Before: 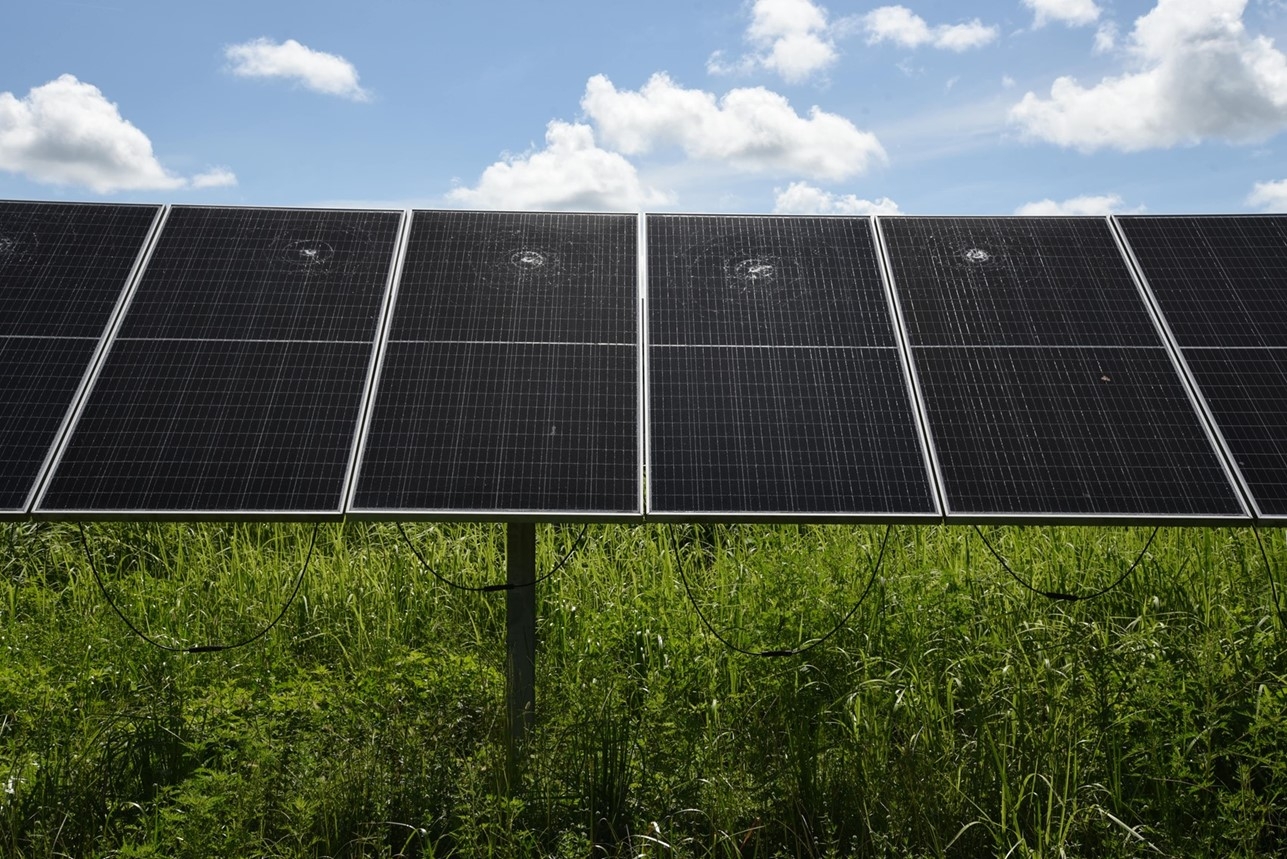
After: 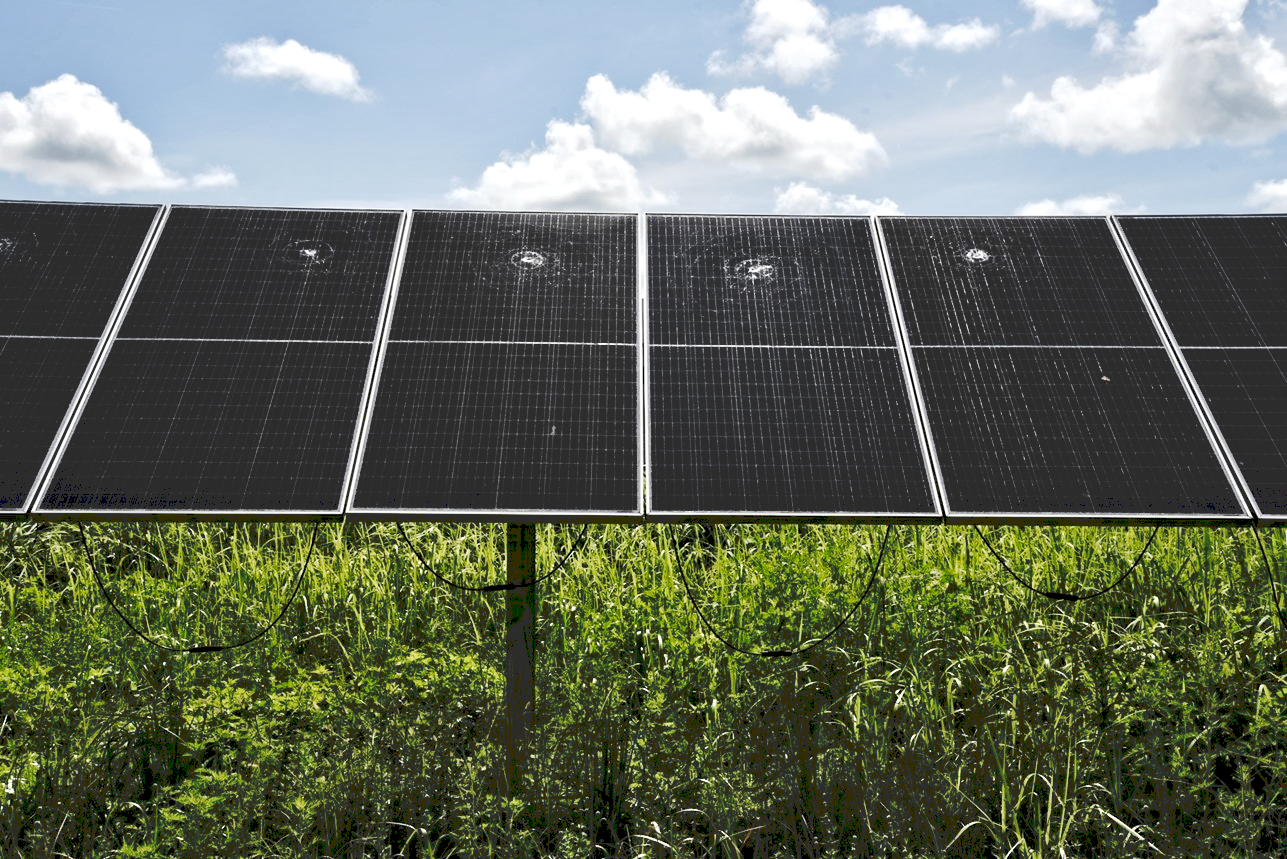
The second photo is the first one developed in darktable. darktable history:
contrast equalizer: y [[0.511, 0.558, 0.631, 0.632, 0.559, 0.512], [0.5 ×6], [0.507, 0.559, 0.627, 0.644, 0.647, 0.647], [0 ×6], [0 ×6]]
tone curve: curves: ch0 [(0, 0) (0.003, 0.178) (0.011, 0.177) (0.025, 0.177) (0.044, 0.178) (0.069, 0.178) (0.1, 0.18) (0.136, 0.183) (0.177, 0.199) (0.224, 0.227) (0.277, 0.278) (0.335, 0.357) (0.399, 0.449) (0.468, 0.546) (0.543, 0.65) (0.623, 0.724) (0.709, 0.804) (0.801, 0.868) (0.898, 0.921) (1, 1)], preserve colors none
